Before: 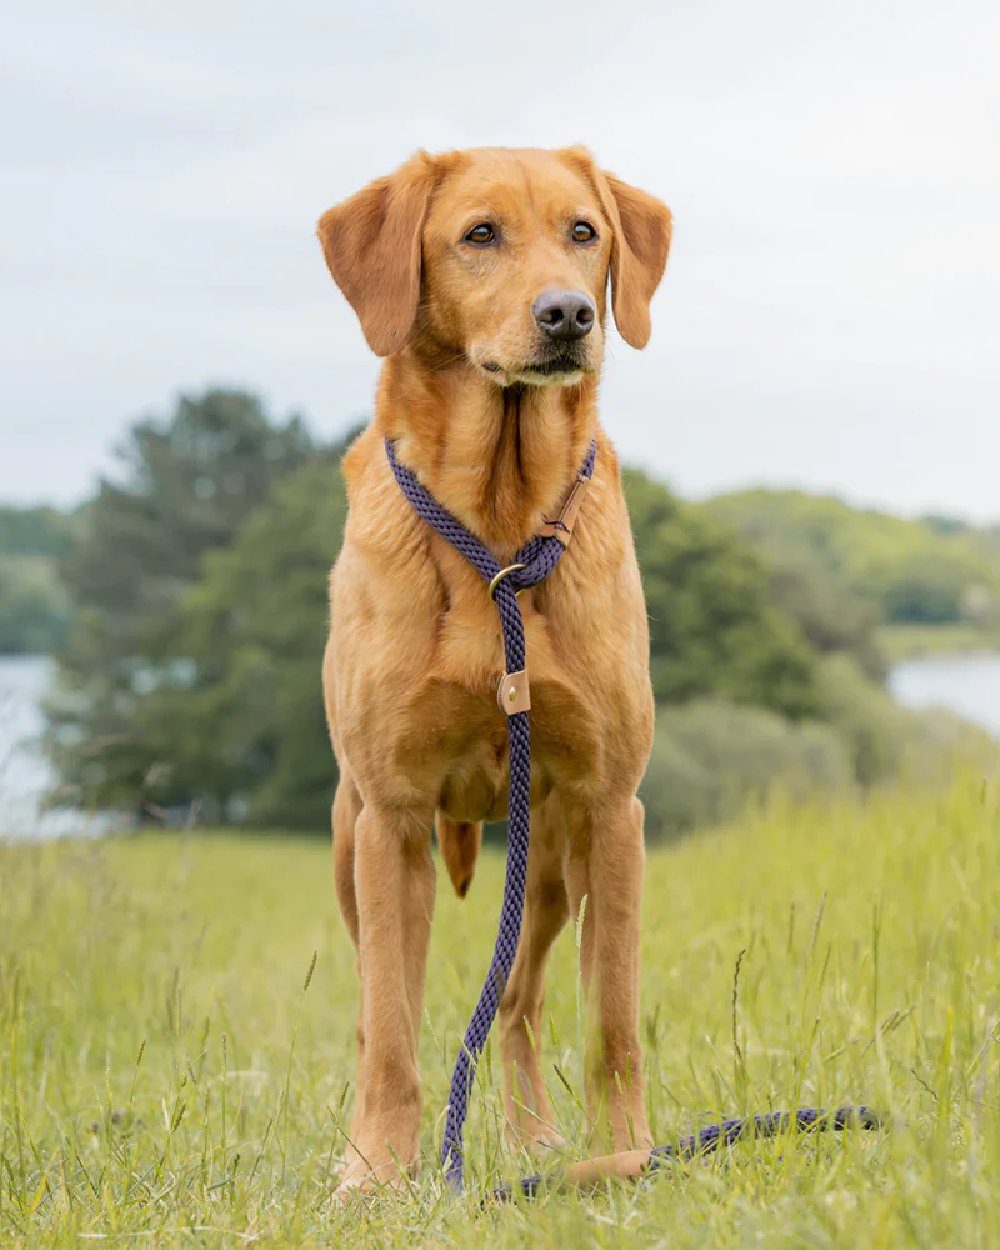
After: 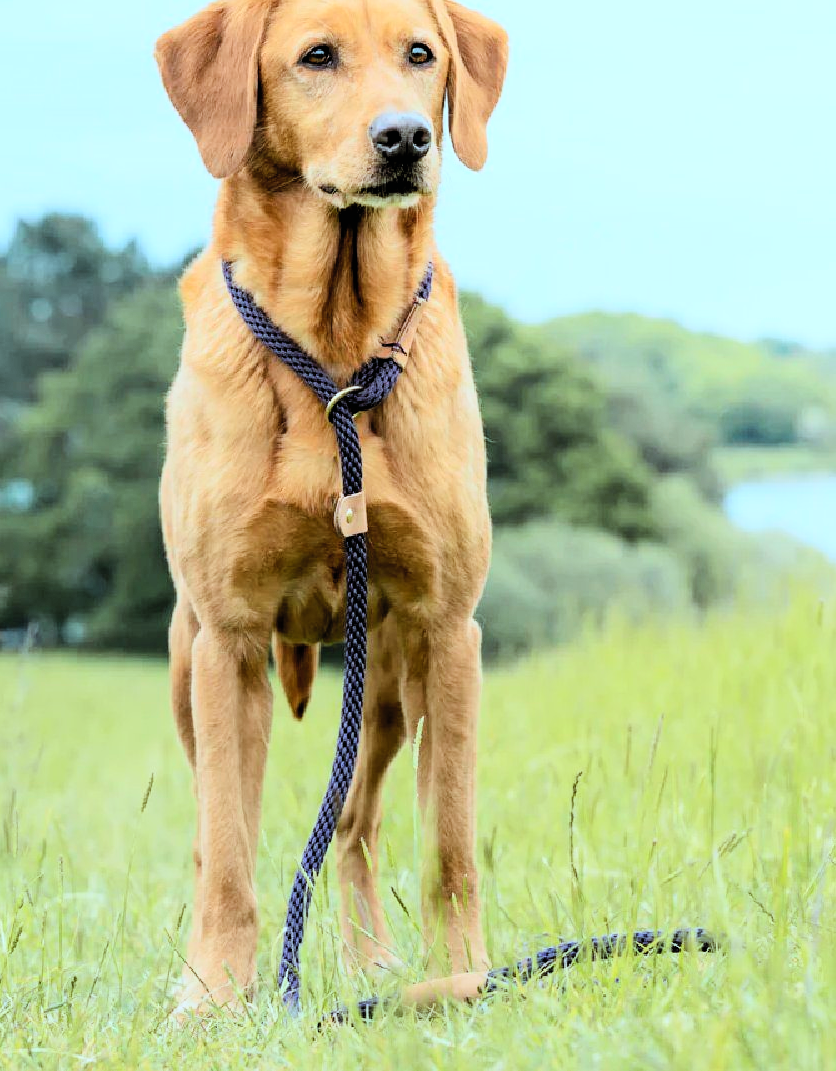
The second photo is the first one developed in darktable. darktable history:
contrast brightness saturation: contrast 0.2, brightness 0.16, saturation 0.22
crop: left 16.315%, top 14.246%
filmic rgb: black relative exposure -4 EV, white relative exposure 3 EV, hardness 3.02, contrast 1.4
color correction: highlights a* -11.71, highlights b* -15.58
